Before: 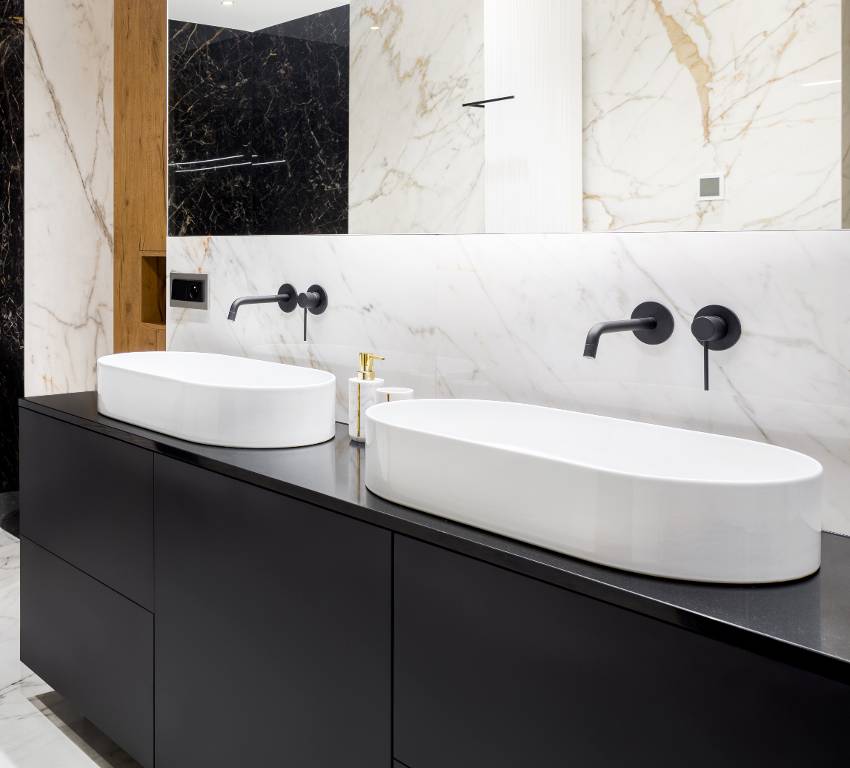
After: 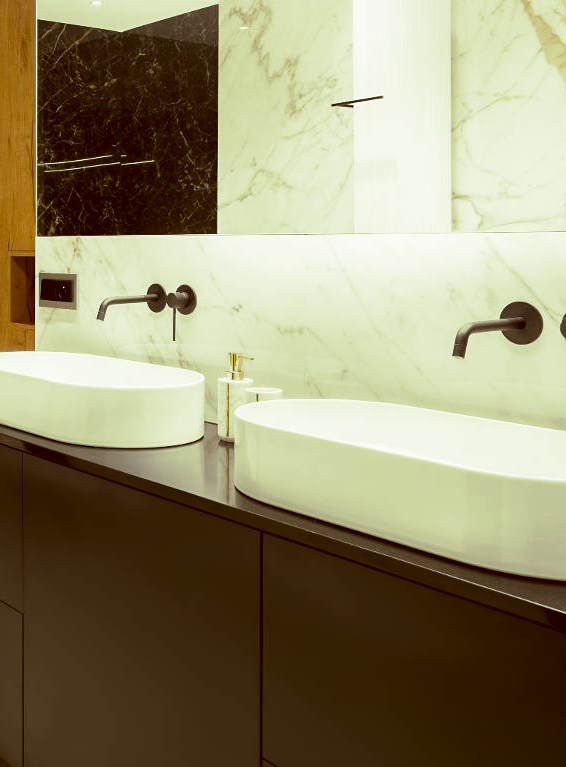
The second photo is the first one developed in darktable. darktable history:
contrast equalizer: octaves 7, y [[0.502, 0.505, 0.512, 0.529, 0.564, 0.588], [0.5 ×6], [0.502, 0.505, 0.512, 0.529, 0.564, 0.588], [0, 0.001, 0.001, 0.004, 0.008, 0.011], [0, 0.001, 0.001, 0.004, 0.008, 0.011]], mix -1
crop and rotate: left 15.546%, right 17.787%
local contrast: highlights 100%, shadows 100%, detail 120%, midtone range 0.2
sharpen: amount 0.2
fill light: on, module defaults
split-toning: shadows › hue 290.82°, shadows › saturation 0.34, highlights › saturation 0.38, balance 0, compress 50%
color correction: highlights a* -5.94, highlights b* 9.48, shadows a* 10.12, shadows b* 23.94
